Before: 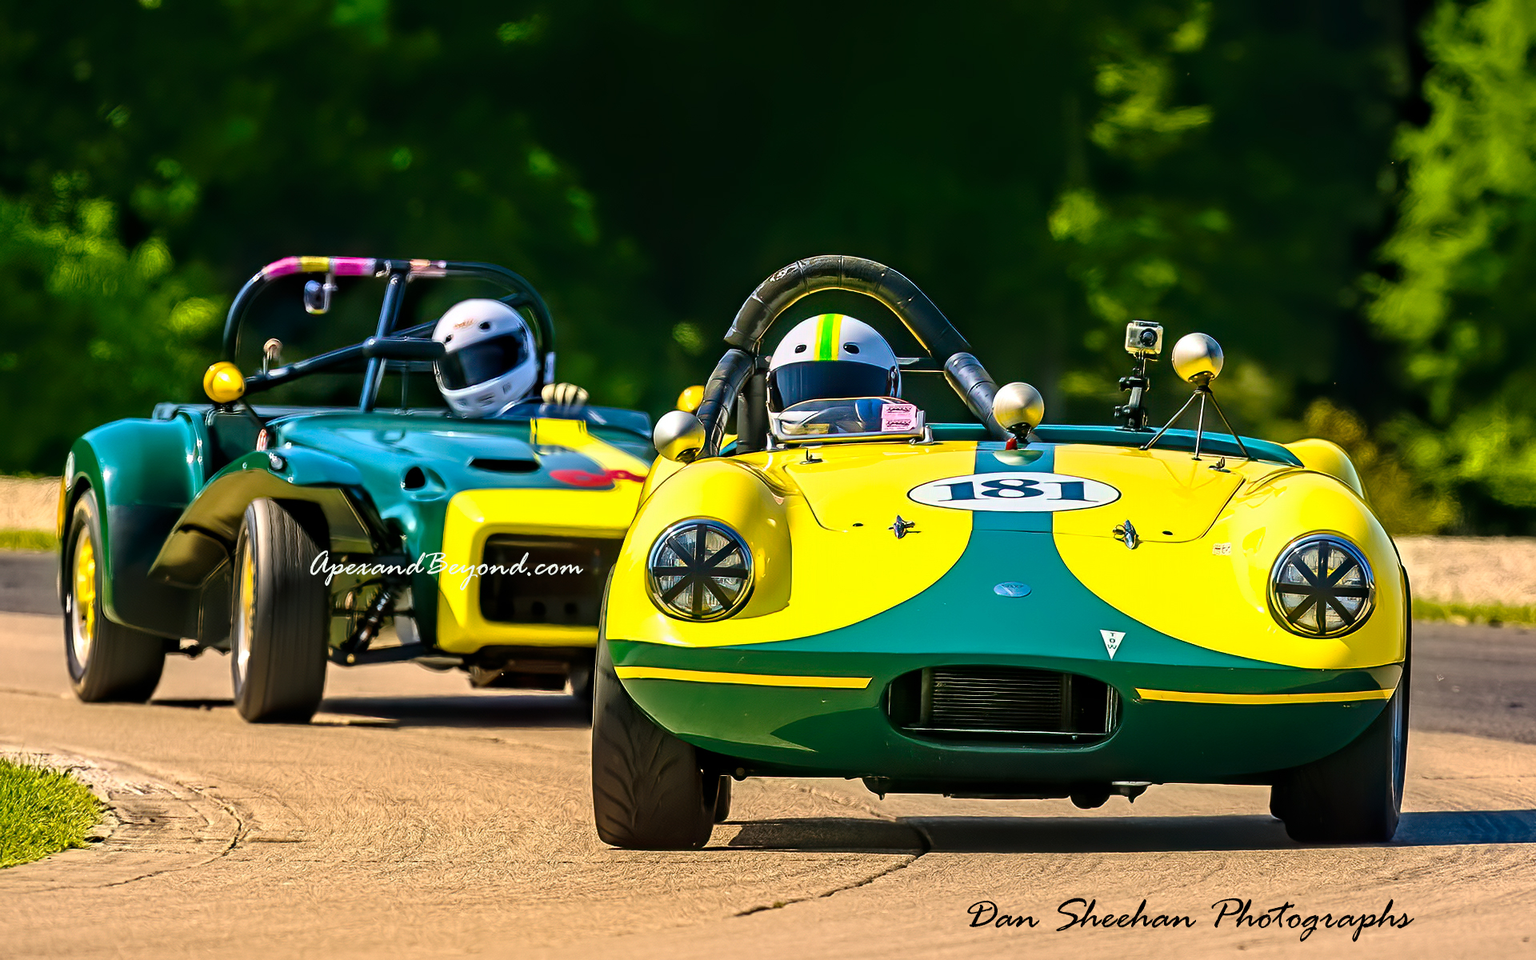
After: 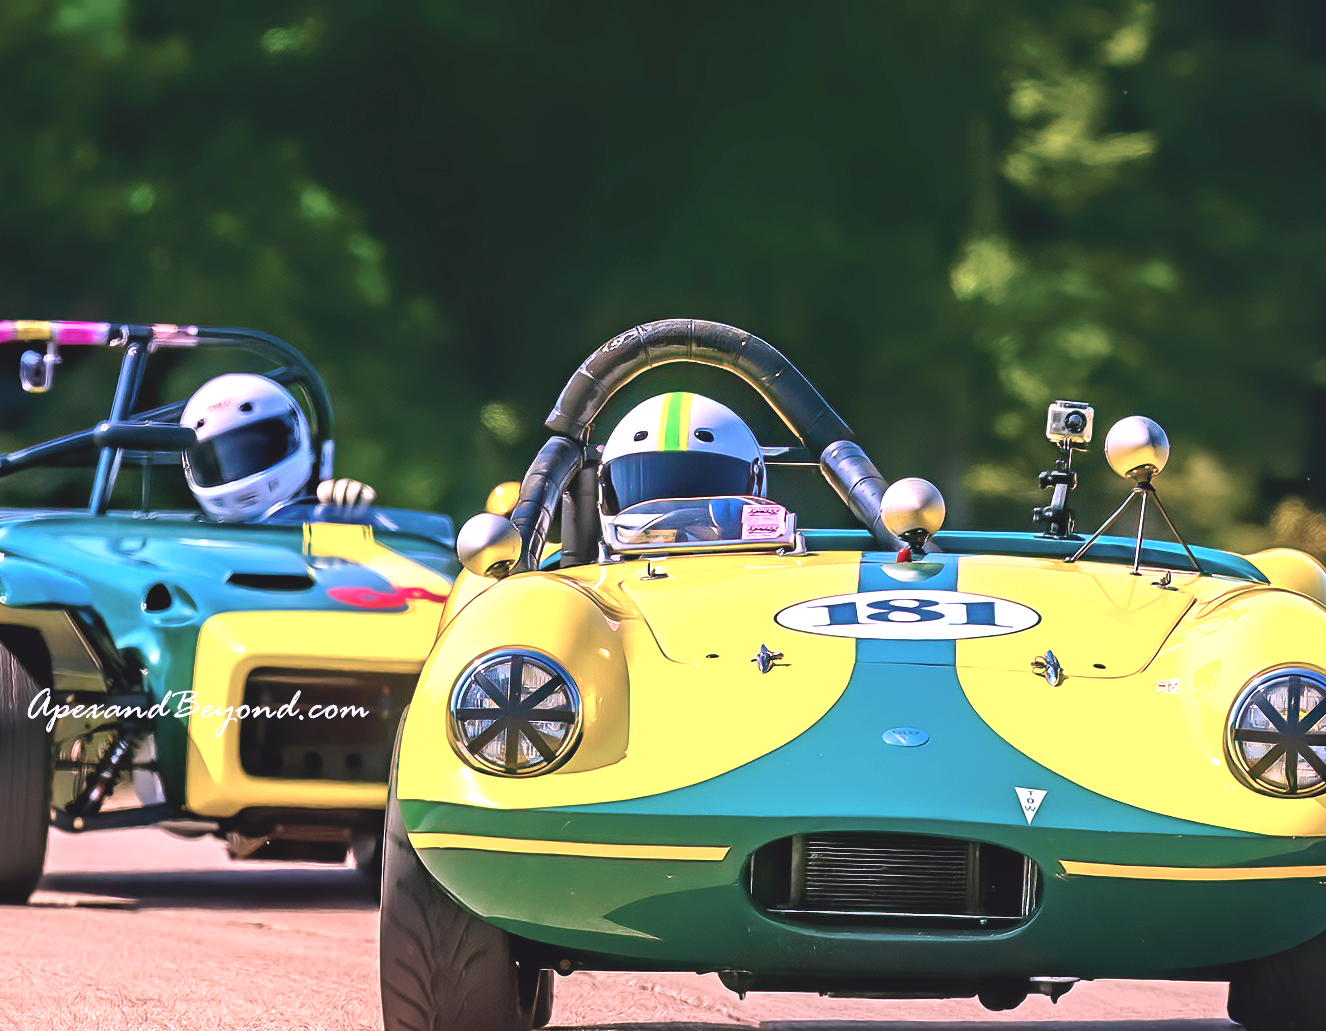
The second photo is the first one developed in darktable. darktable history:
crop: left 18.753%, right 12.157%, bottom 14.024%
contrast brightness saturation: contrast -0.148, brightness 0.049, saturation -0.132
exposure: black level correction 0, exposure 0.692 EV, compensate exposure bias true, compensate highlight preservation false
color correction: highlights a* 15.13, highlights b* -25.38
